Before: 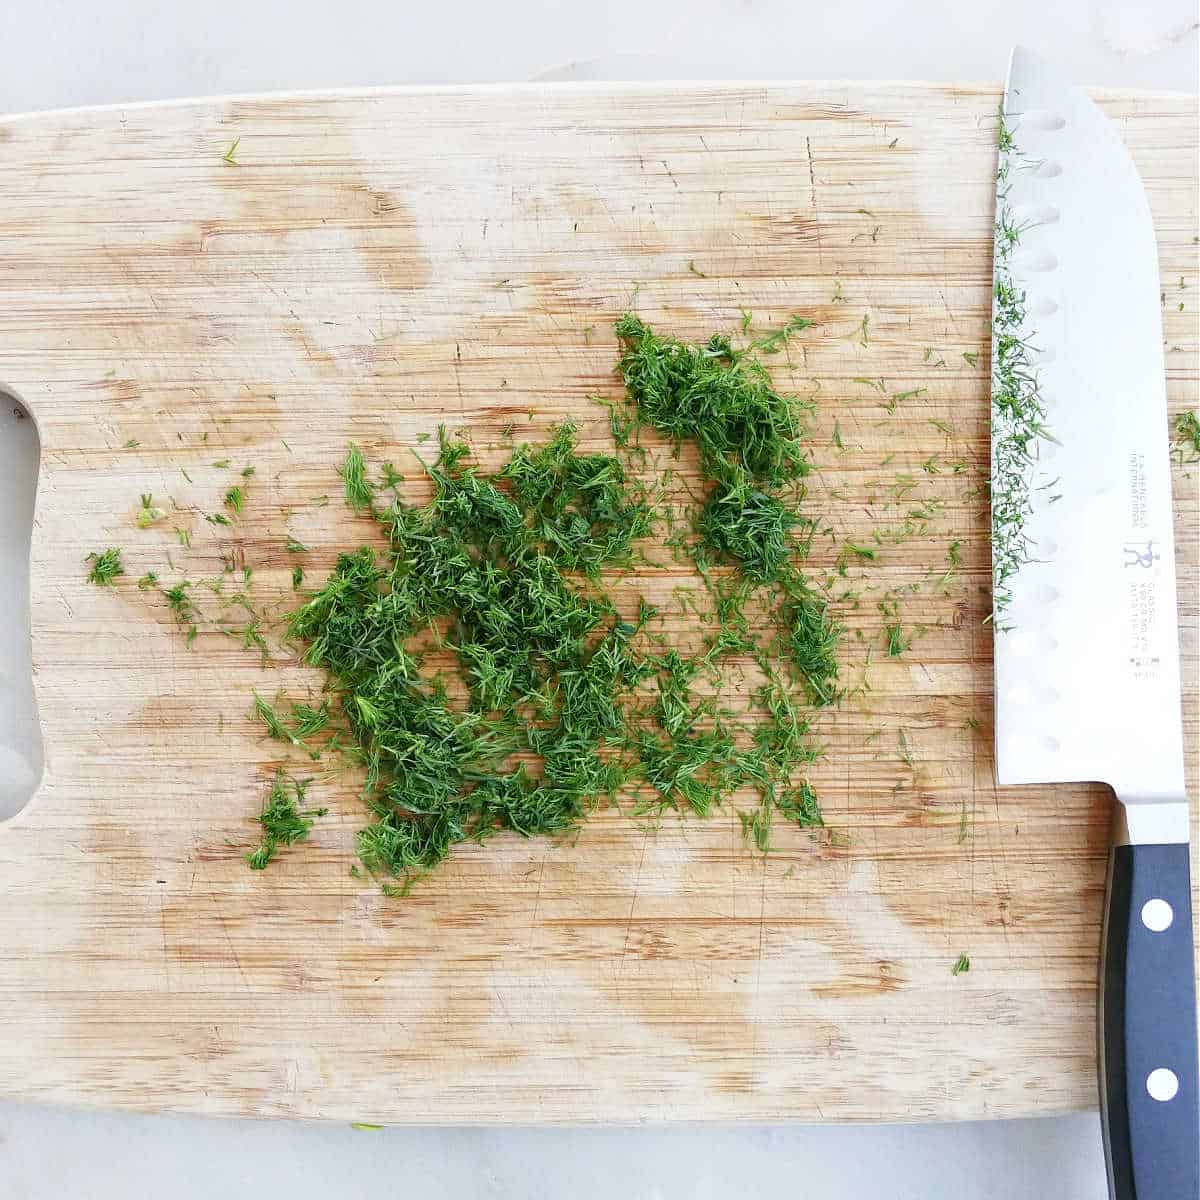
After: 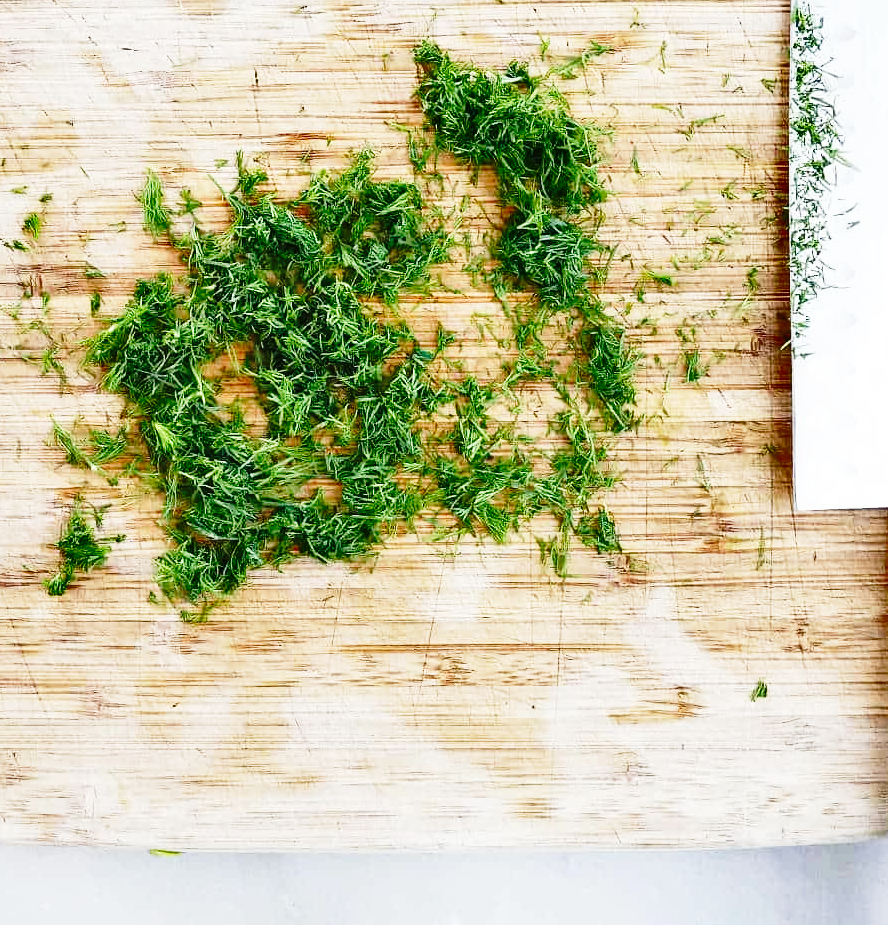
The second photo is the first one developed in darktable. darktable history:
crop: left 16.871%, top 22.857%, right 9.116%
base curve: curves: ch0 [(0, 0) (0.04, 0.03) (0.133, 0.232) (0.448, 0.748) (0.843, 0.968) (1, 1)], preserve colors none
shadows and highlights: soften with gaussian
